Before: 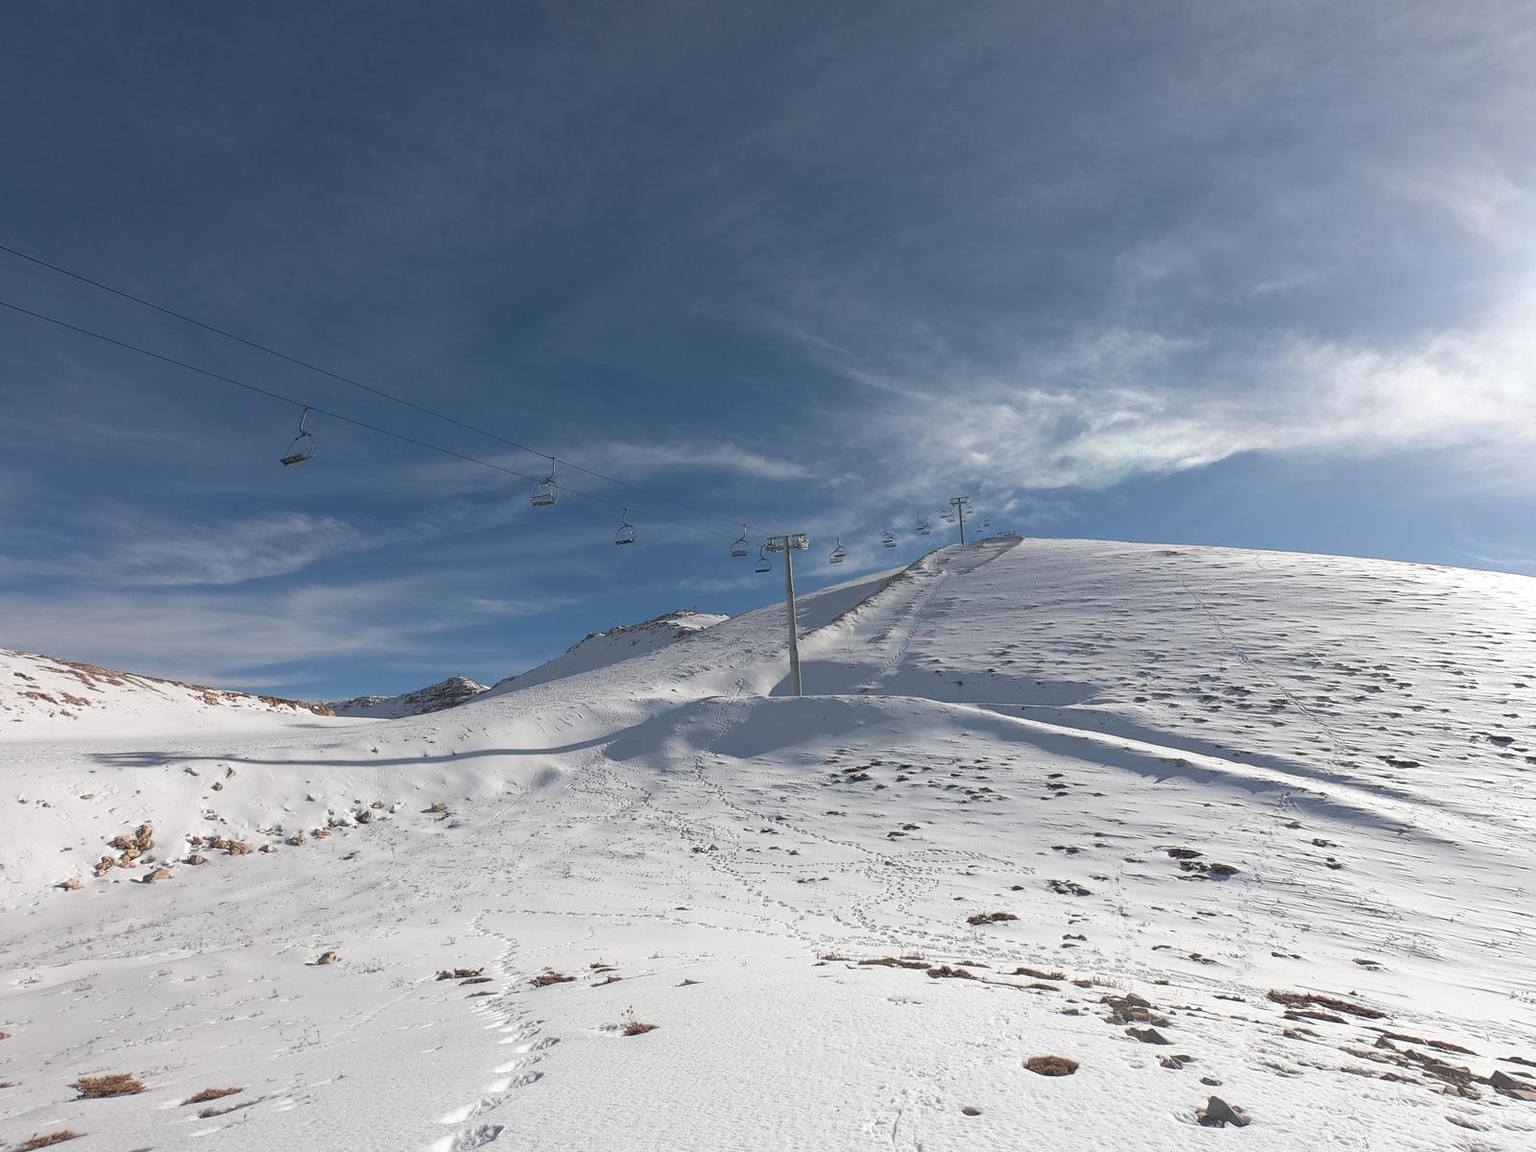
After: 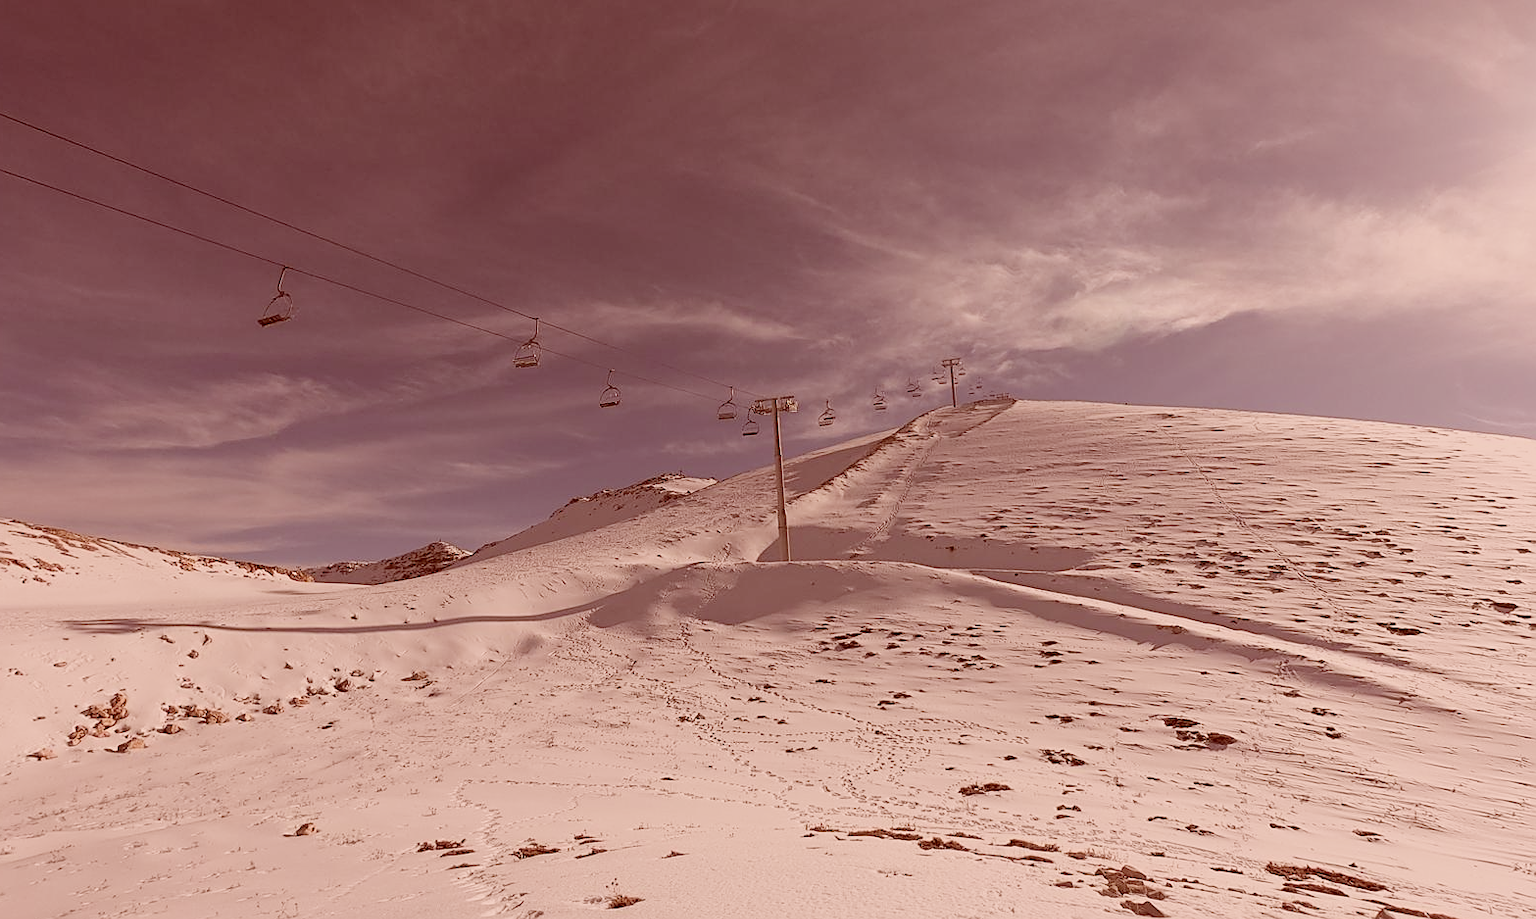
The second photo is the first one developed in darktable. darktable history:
crop and rotate: left 1.912%, top 12.68%, right 0.134%, bottom 9.105%
color correction: highlights a* 9.13, highlights b* 8.78, shadows a* 39.68, shadows b* 39.39, saturation 0.81
sharpen: on, module defaults
filmic rgb: black relative exposure -7.65 EV, white relative exposure 4.56 EV, threshold 3.04 EV, hardness 3.61, iterations of high-quality reconstruction 0, enable highlight reconstruction true
